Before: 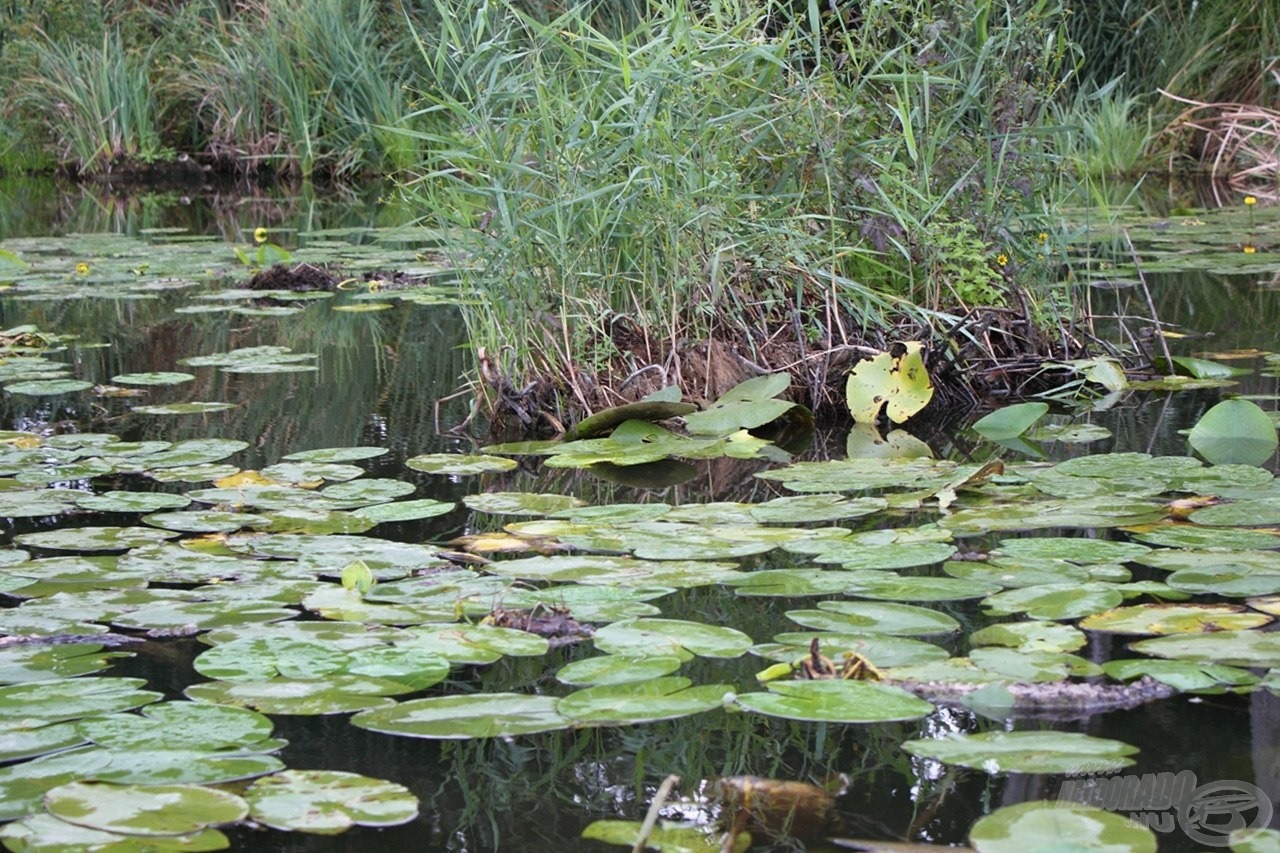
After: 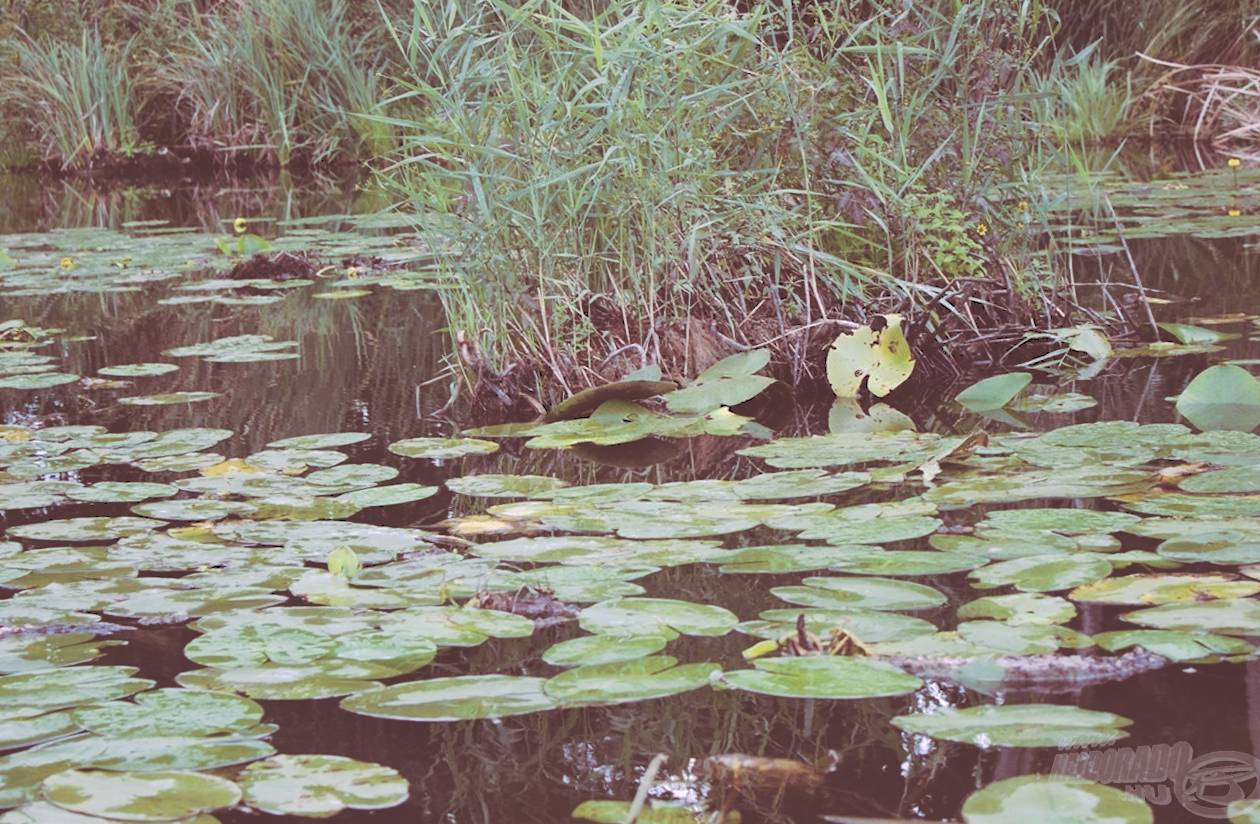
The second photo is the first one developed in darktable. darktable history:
split-toning: highlights › hue 298.8°, highlights › saturation 0.73, compress 41.76%
white balance: red 1.009, blue 1.027
rotate and perspective: rotation -1.32°, lens shift (horizontal) -0.031, crop left 0.015, crop right 0.985, crop top 0.047, crop bottom 0.982
tone curve: curves: ch0 [(0, 0) (0.003, 0.264) (0.011, 0.264) (0.025, 0.265) (0.044, 0.269) (0.069, 0.273) (0.1, 0.28) (0.136, 0.292) (0.177, 0.309) (0.224, 0.336) (0.277, 0.371) (0.335, 0.412) (0.399, 0.469) (0.468, 0.533) (0.543, 0.595) (0.623, 0.66) (0.709, 0.73) (0.801, 0.8) (0.898, 0.854) (1, 1)], preserve colors none
